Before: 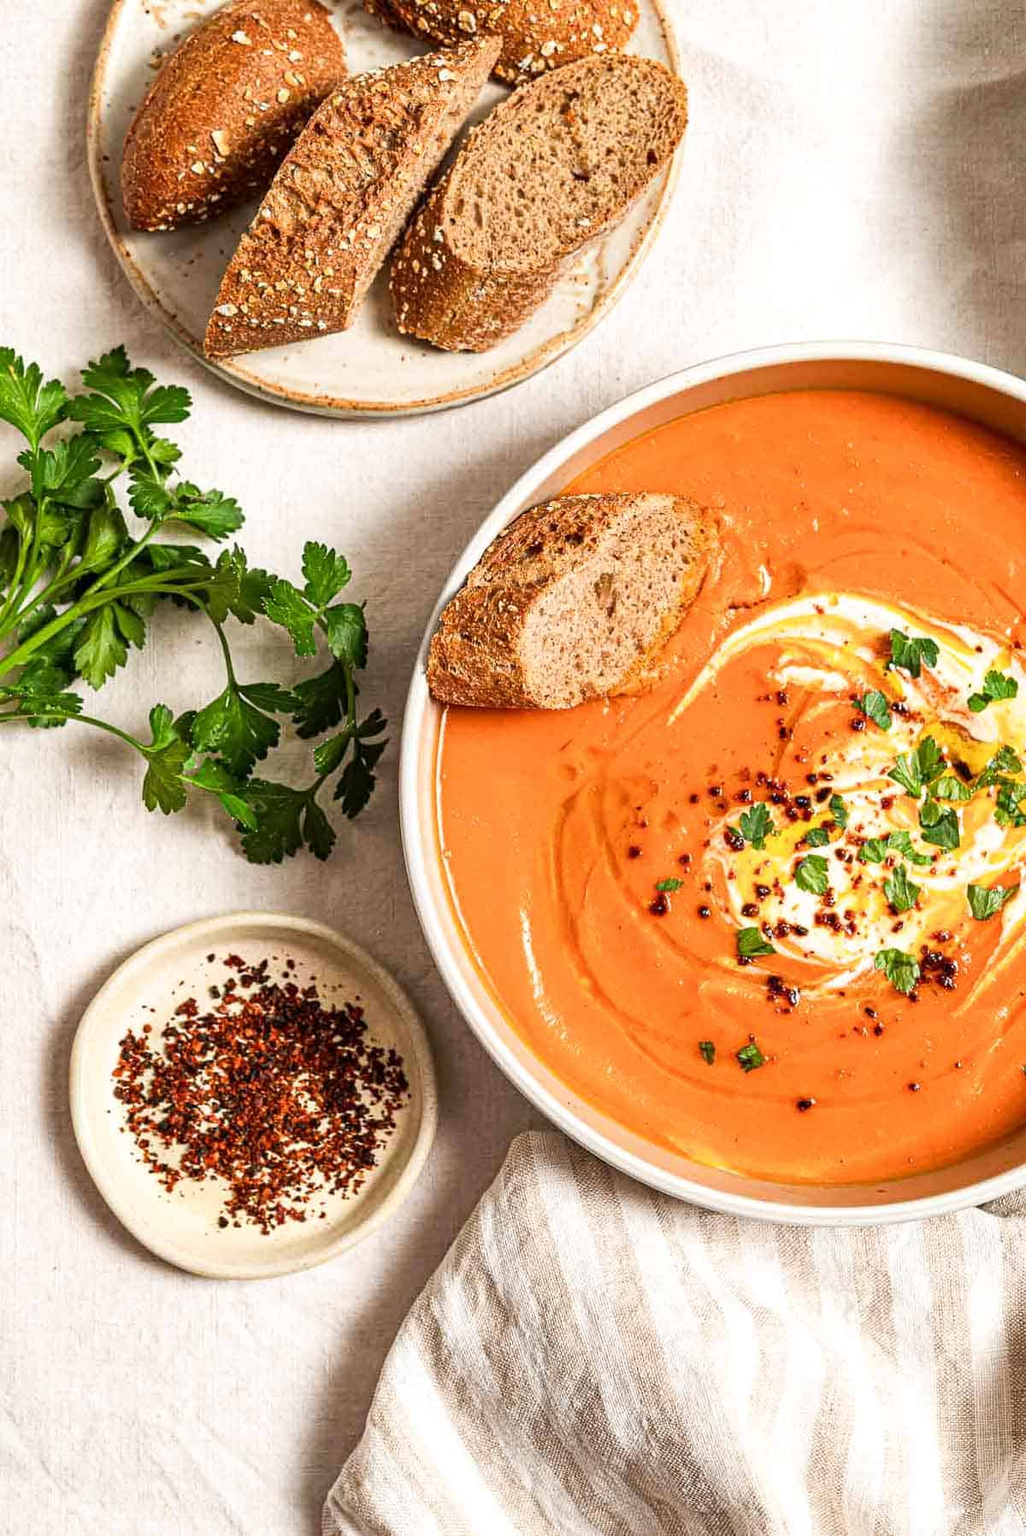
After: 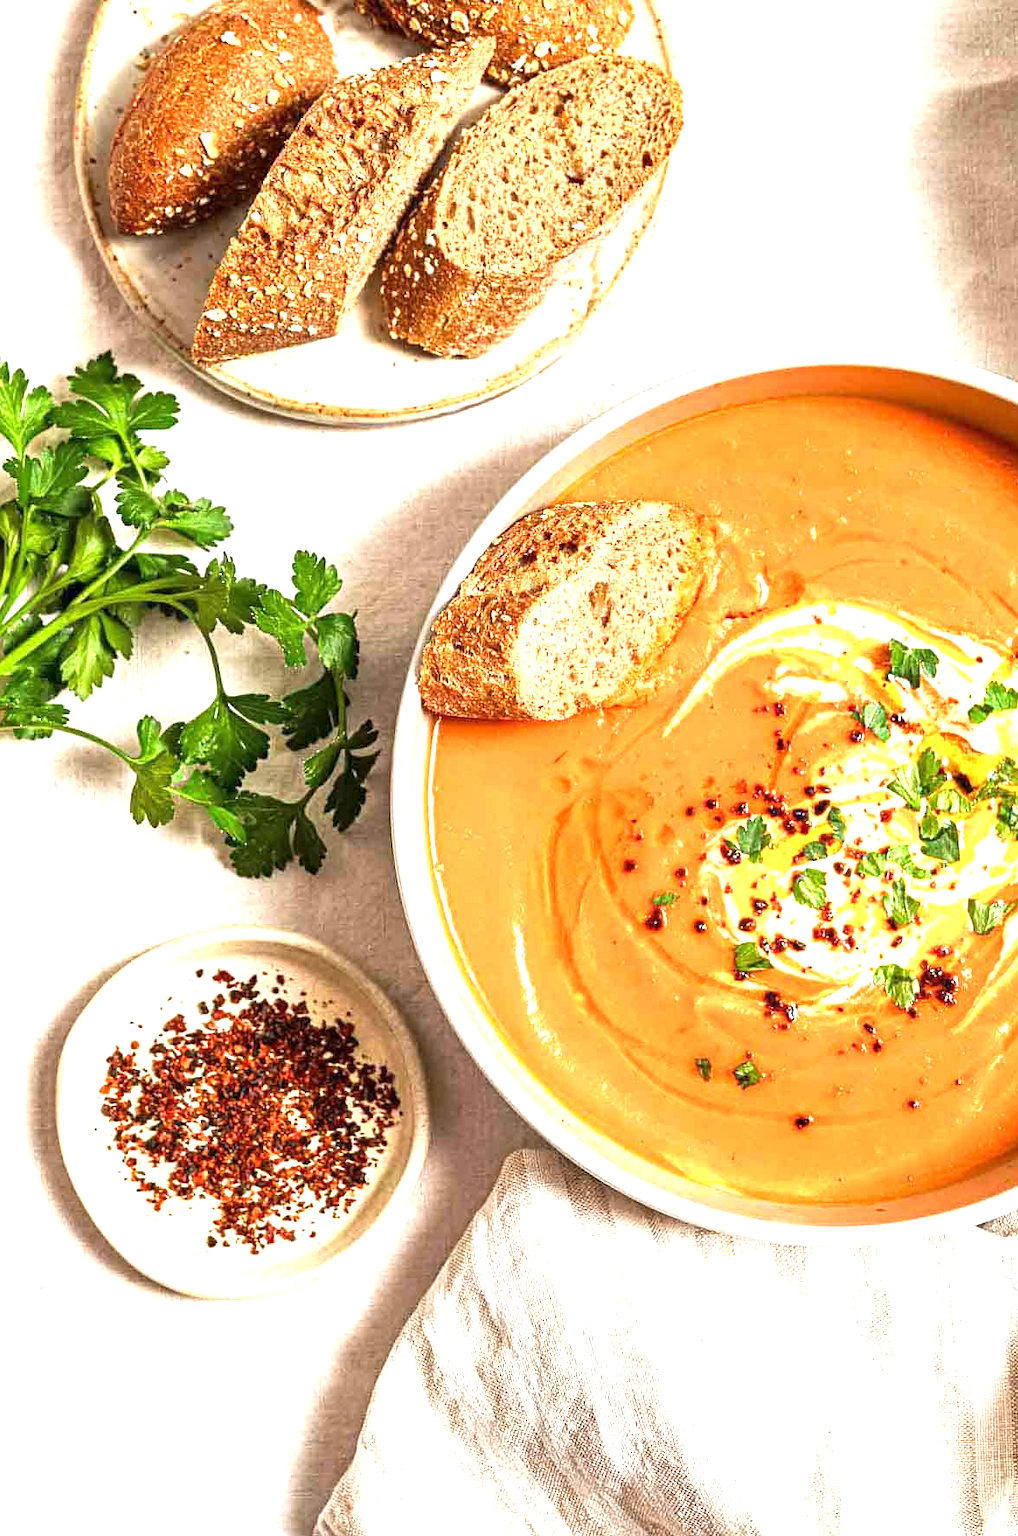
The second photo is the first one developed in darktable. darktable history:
crop and rotate: left 1.431%, right 0.765%, bottom 1.533%
exposure: exposure 1 EV, compensate highlight preservation false
